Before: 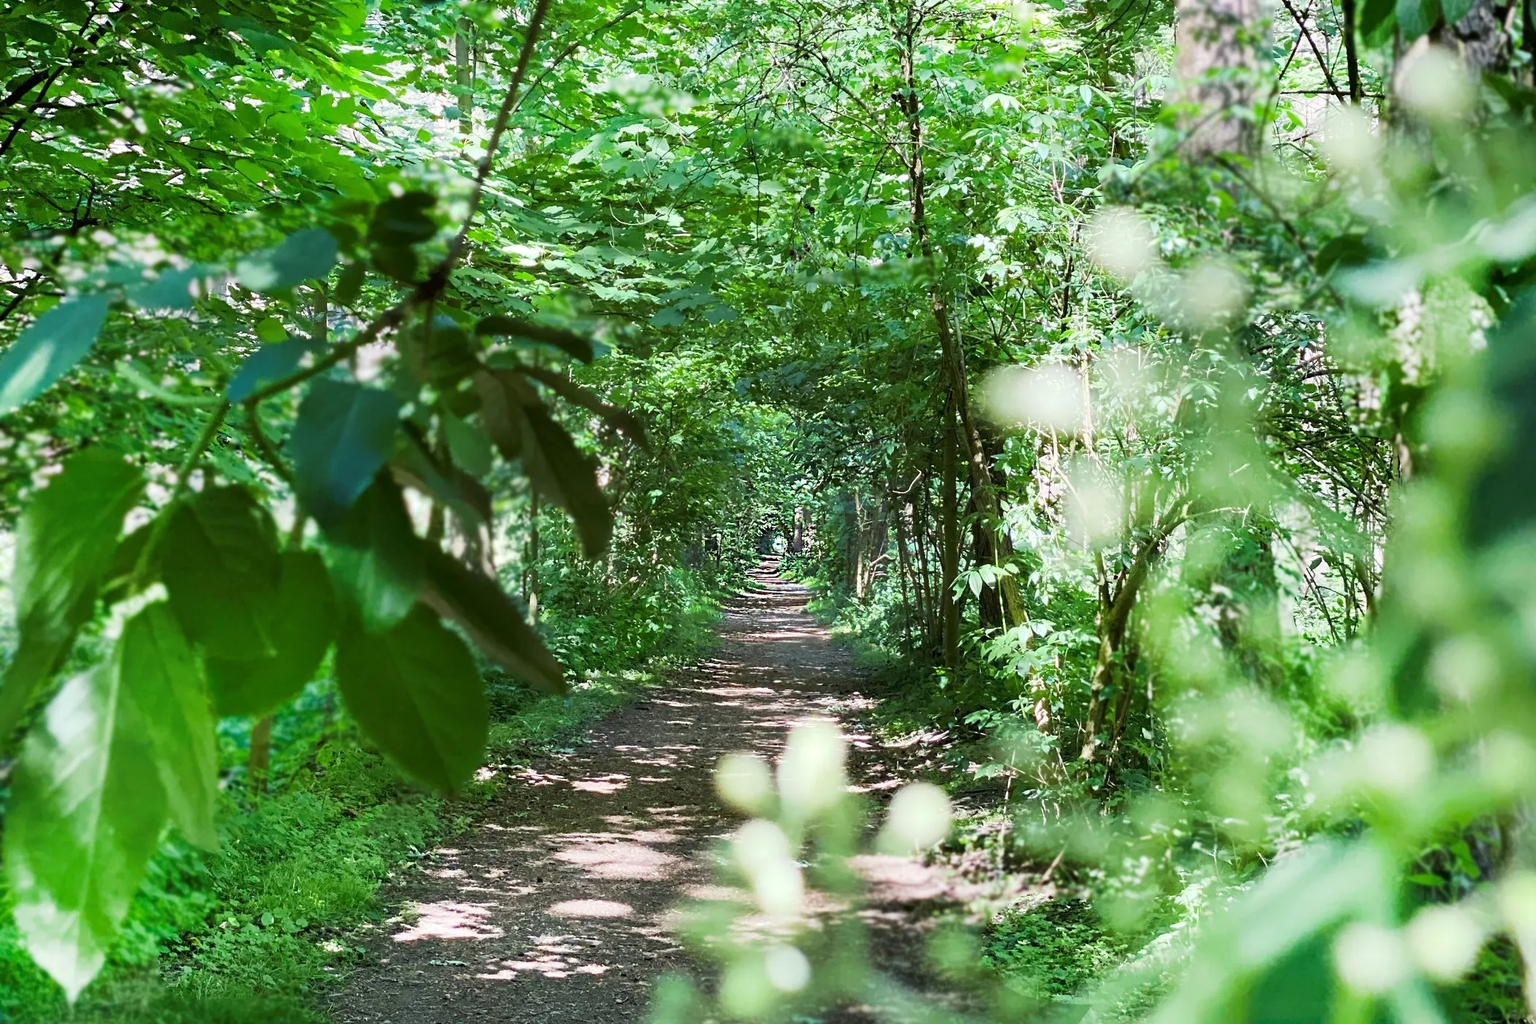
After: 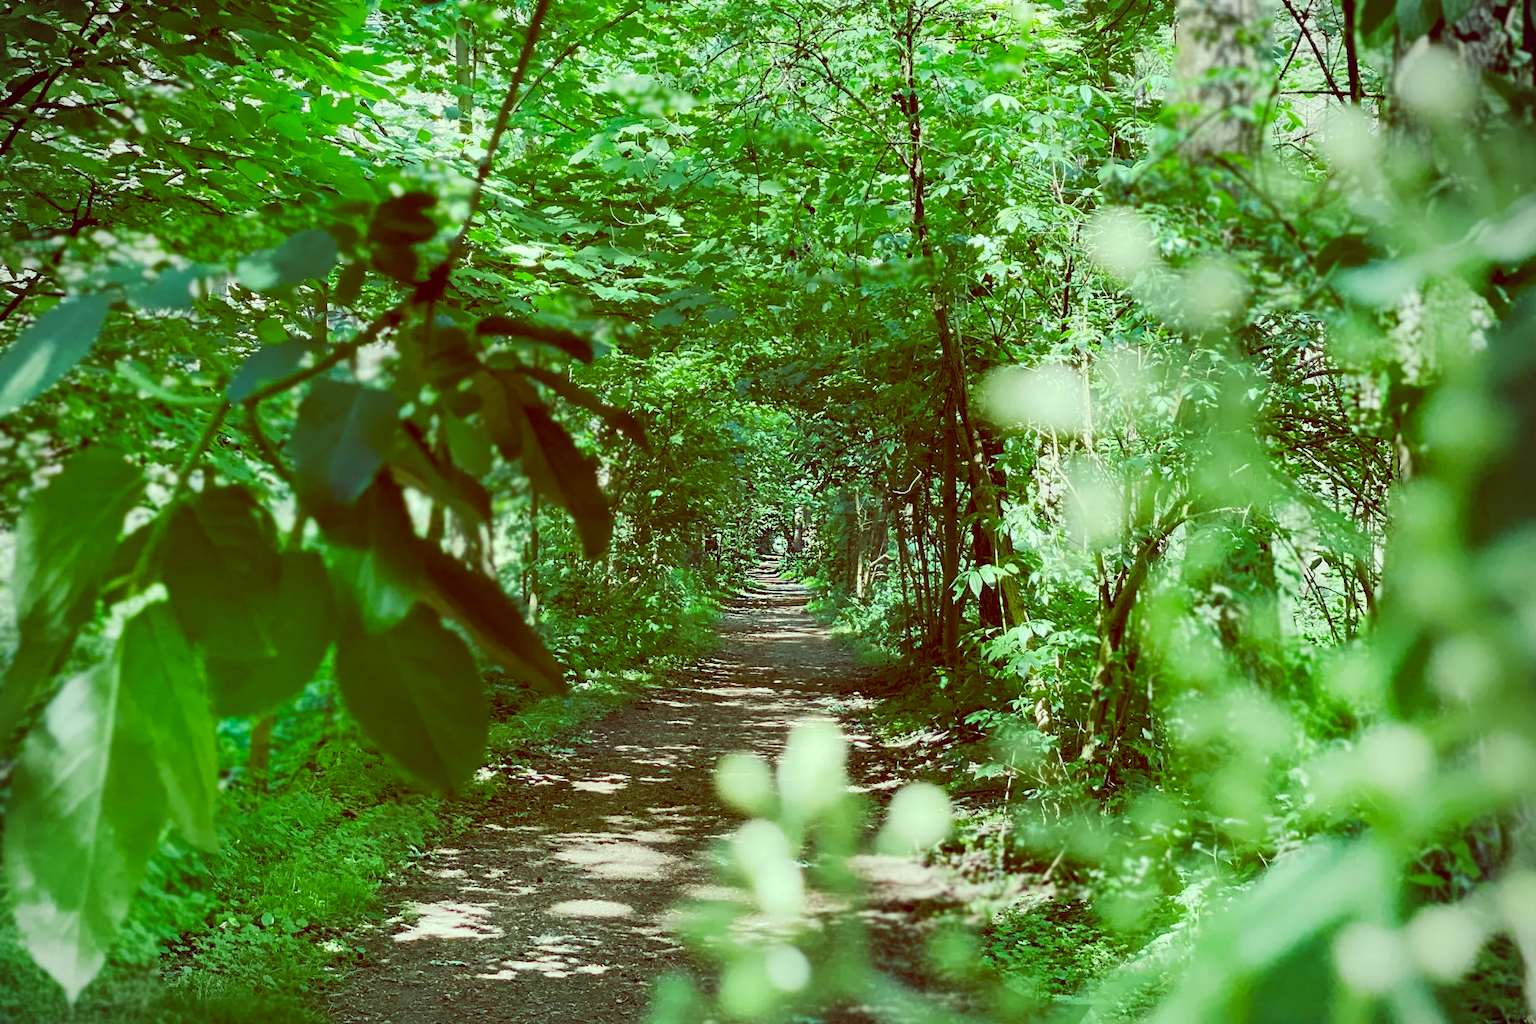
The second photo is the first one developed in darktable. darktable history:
shadows and highlights: radius 125.46, shadows 21.19, highlights -21.19, low approximation 0.01
color balance: lift [1, 1.015, 0.987, 0.985], gamma [1, 0.959, 1.042, 0.958], gain [0.927, 0.938, 1.072, 0.928], contrast 1.5%
vignetting: fall-off radius 60.92%
